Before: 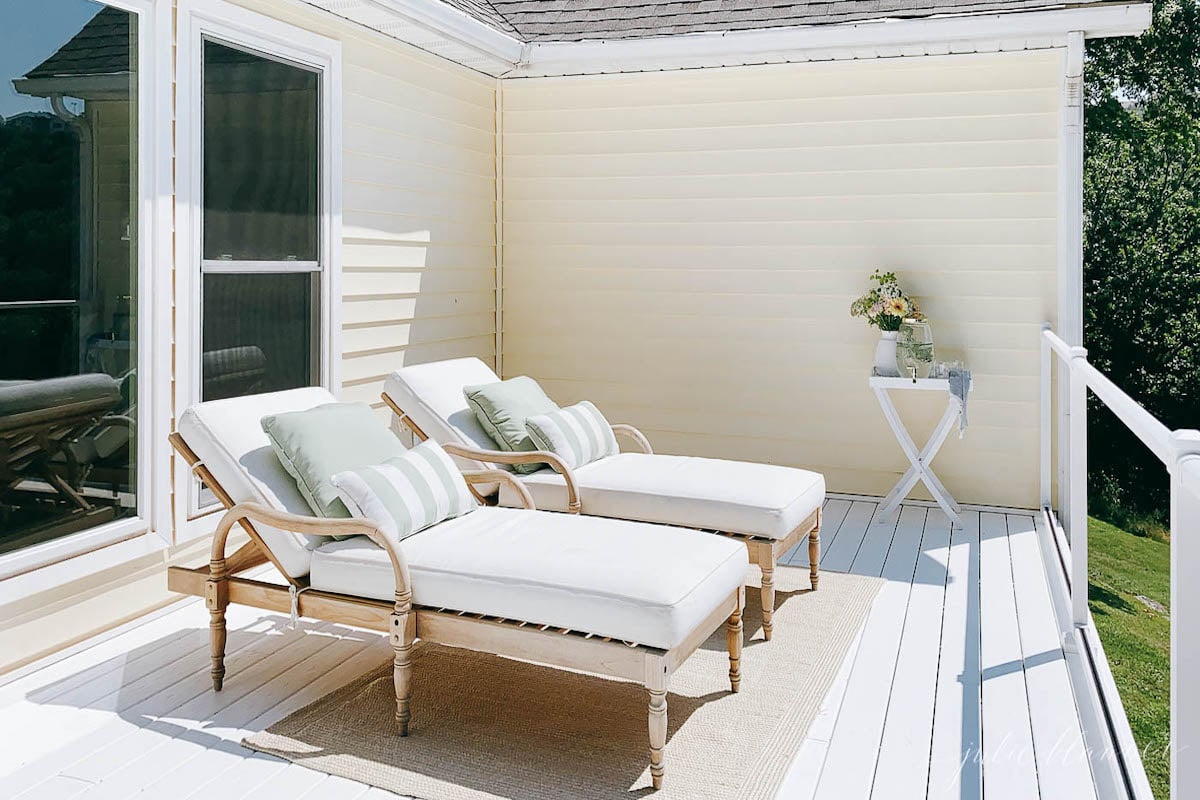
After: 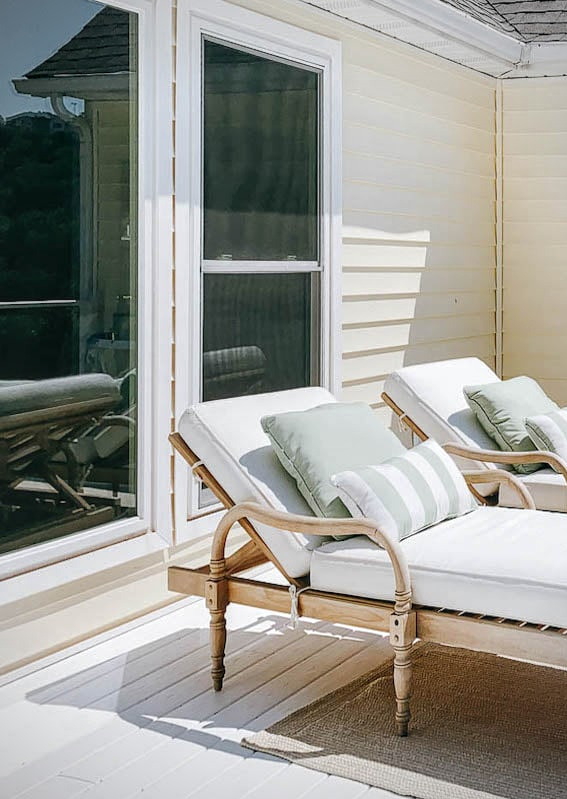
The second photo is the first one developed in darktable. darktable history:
tone equalizer: edges refinement/feathering 500, mask exposure compensation -1.57 EV, preserve details no
local contrast: on, module defaults
vignetting: on, module defaults
crop and rotate: left 0.016%, top 0%, right 52.731%
